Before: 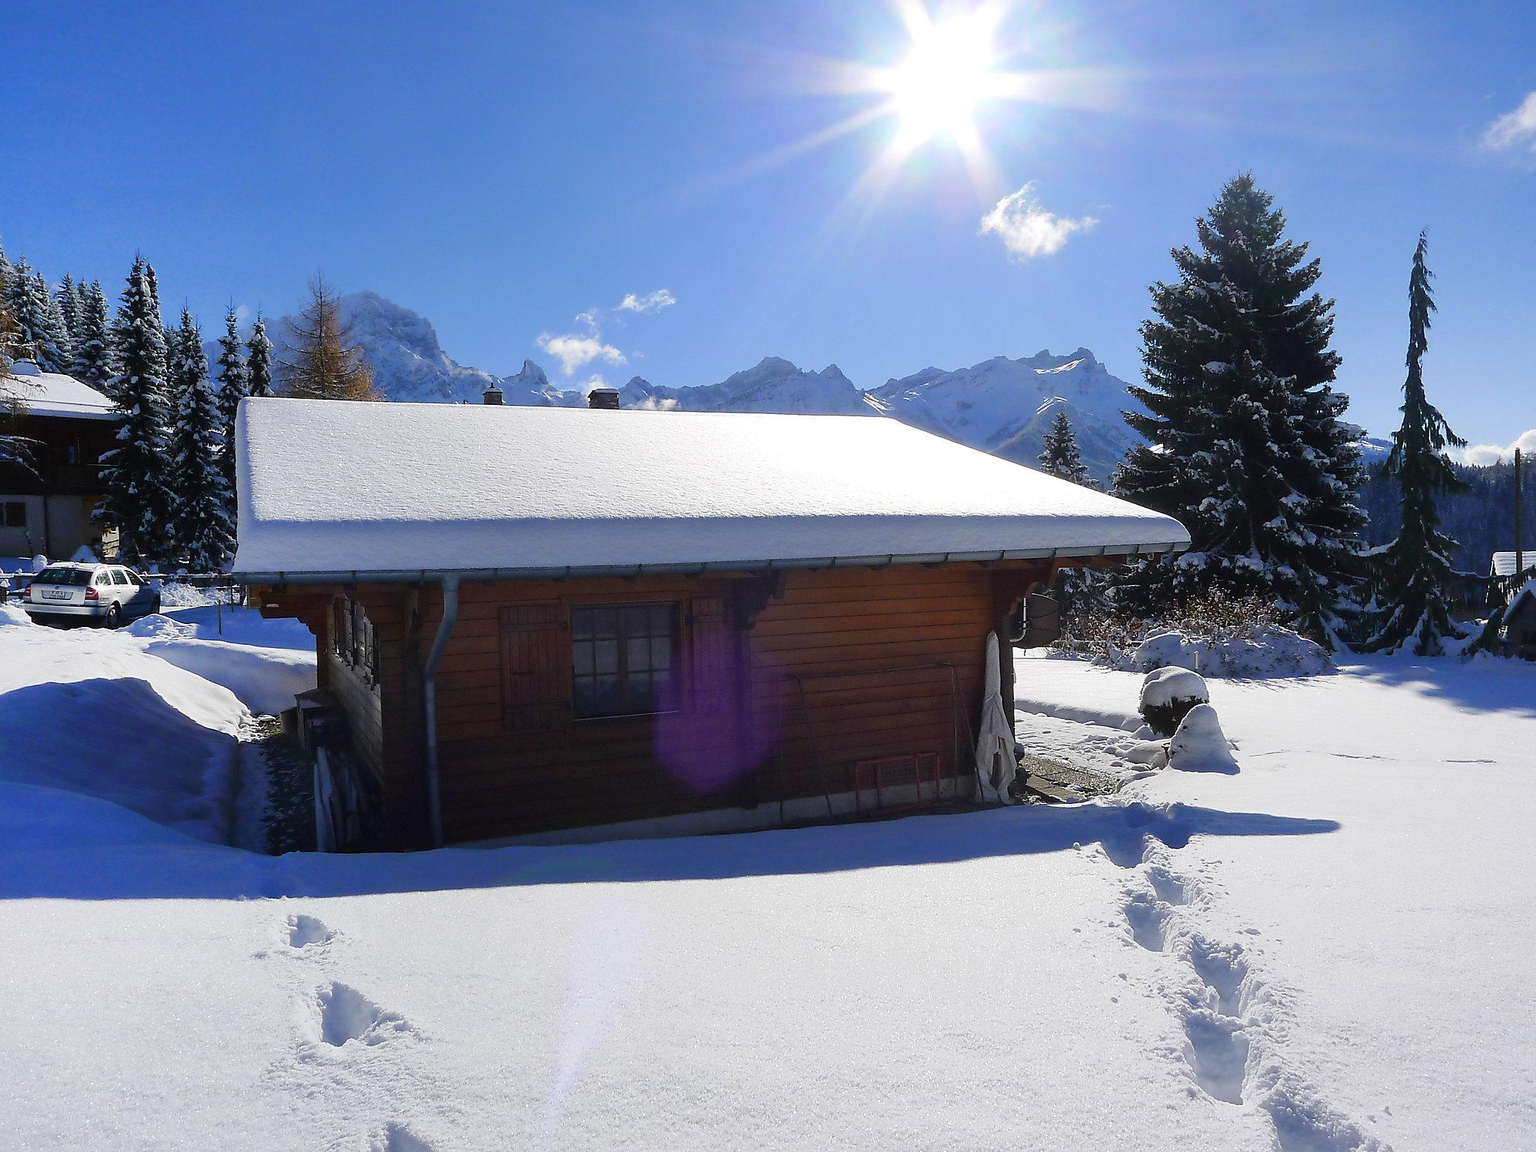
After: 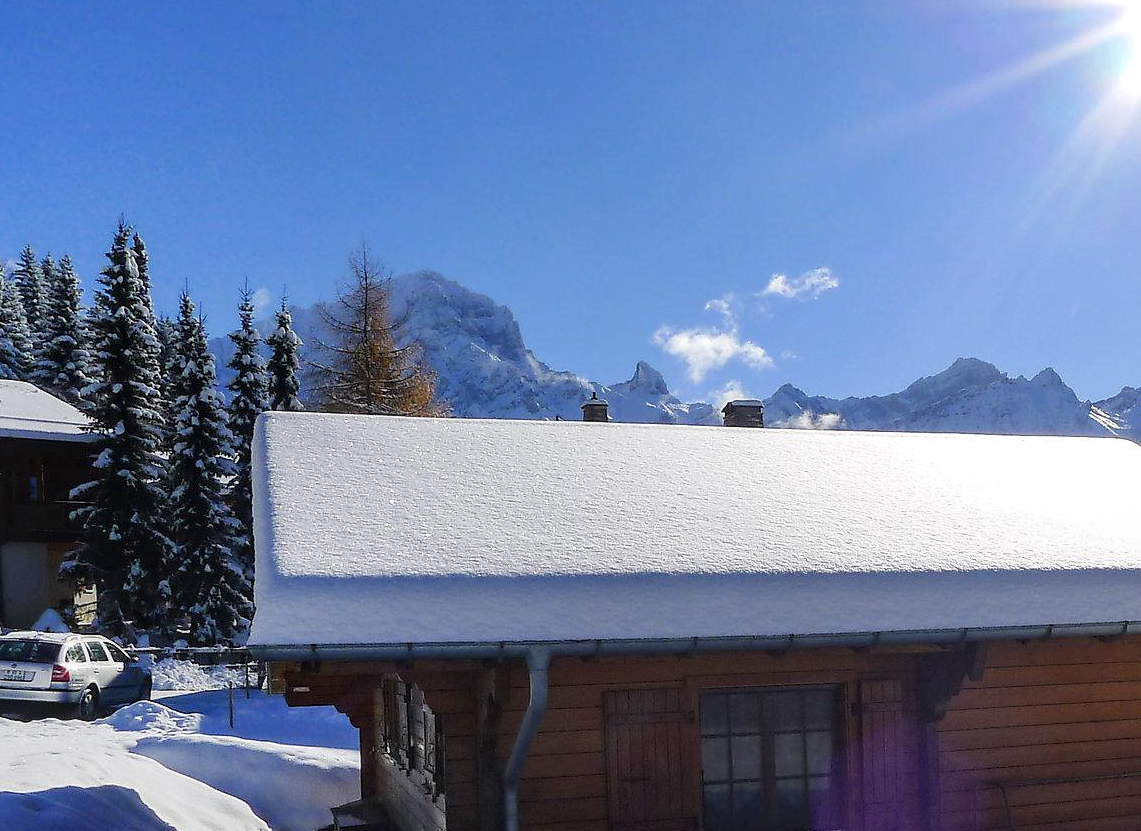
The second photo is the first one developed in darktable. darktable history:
crop and rotate: left 3.07%, top 7.685%, right 41.19%, bottom 38.205%
local contrast: on, module defaults
